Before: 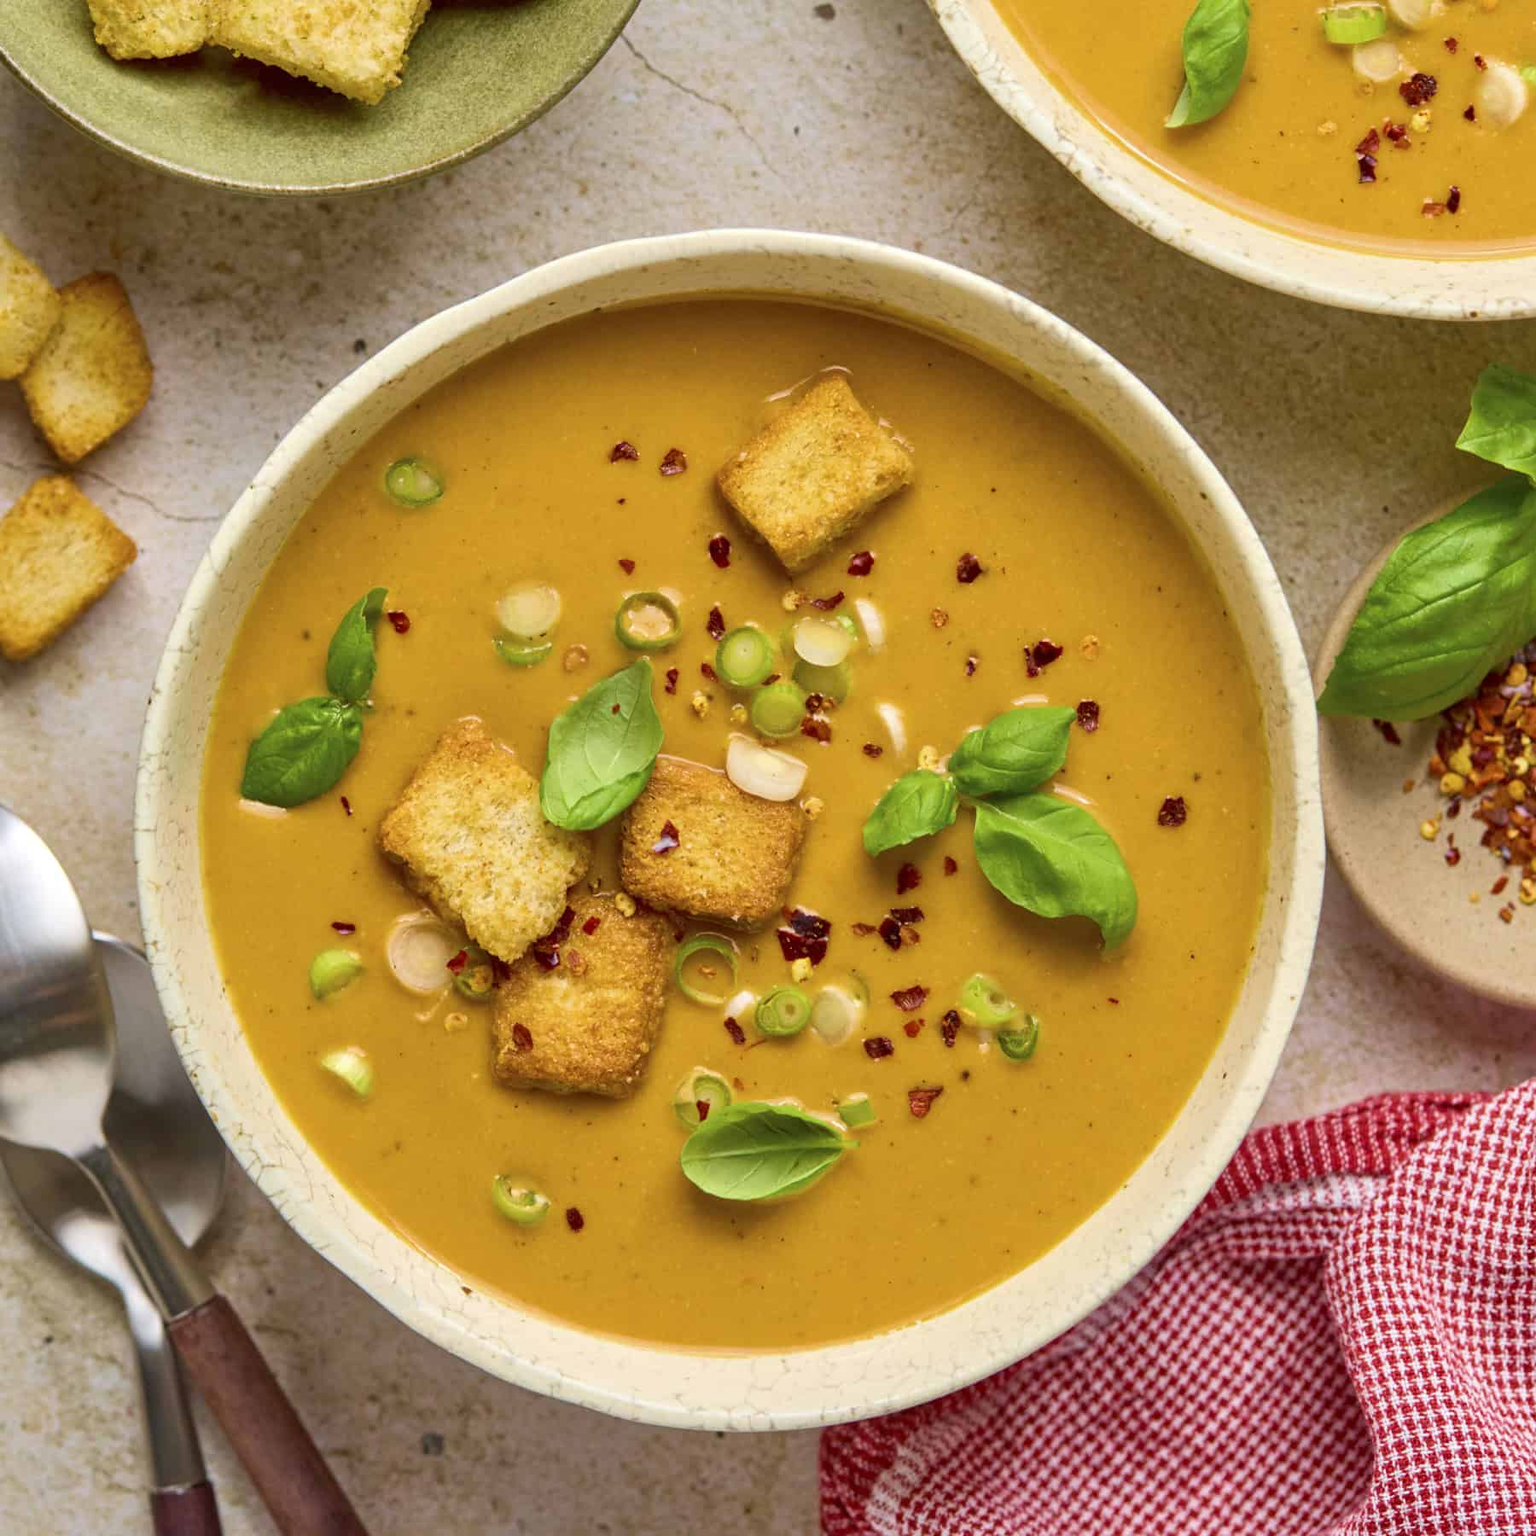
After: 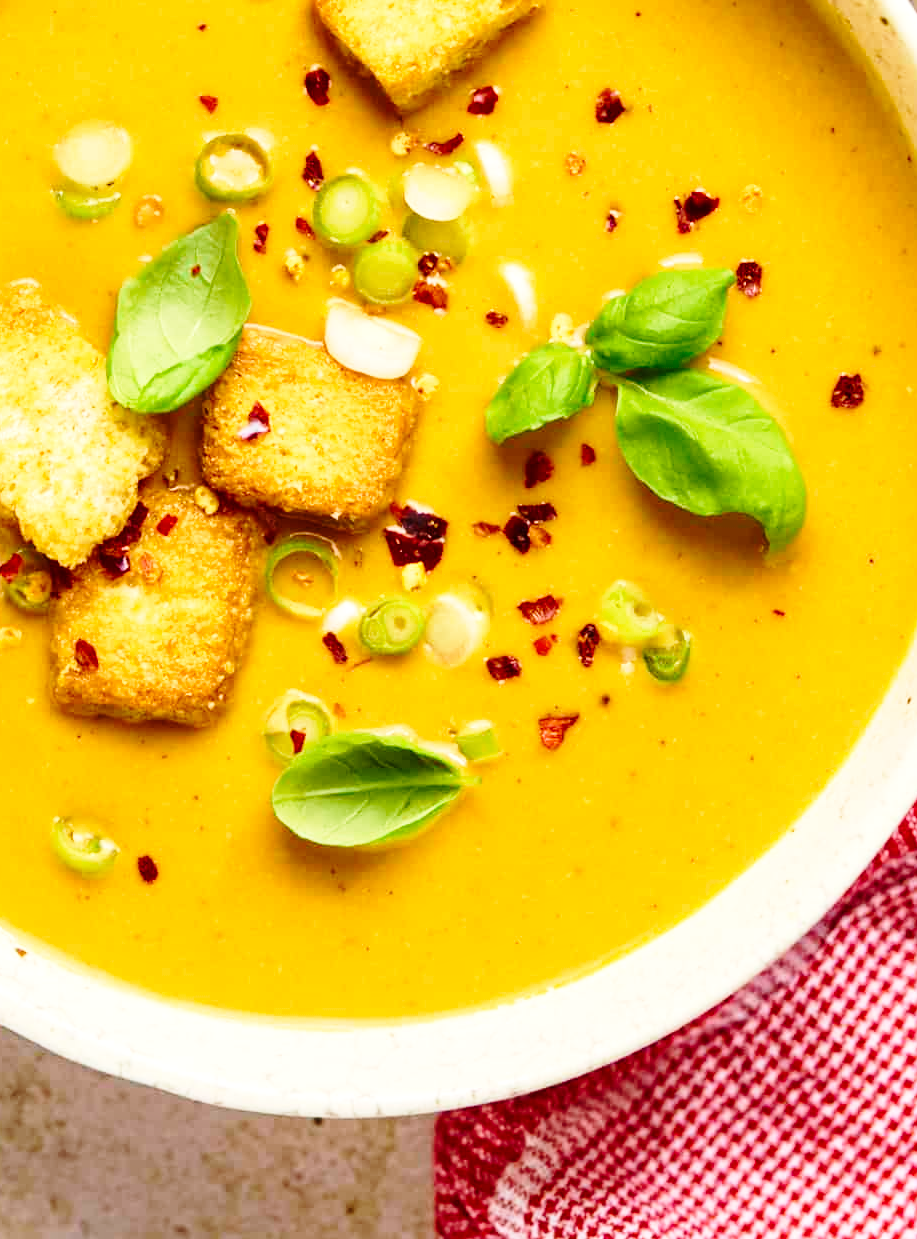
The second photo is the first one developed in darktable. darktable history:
tone equalizer: -8 EV -0.001 EV, -7 EV 0.001 EV, -6 EV -0.002 EV, -5 EV -0.003 EV, -4 EV -0.062 EV, -3 EV -0.222 EV, -2 EV -0.267 EV, -1 EV 0.105 EV, +0 EV 0.303 EV
base curve: curves: ch0 [(0, 0) (0.028, 0.03) (0.121, 0.232) (0.46, 0.748) (0.859, 0.968) (1, 1)], preserve colors none
crop and rotate: left 29.237%, top 31.152%, right 19.807%
